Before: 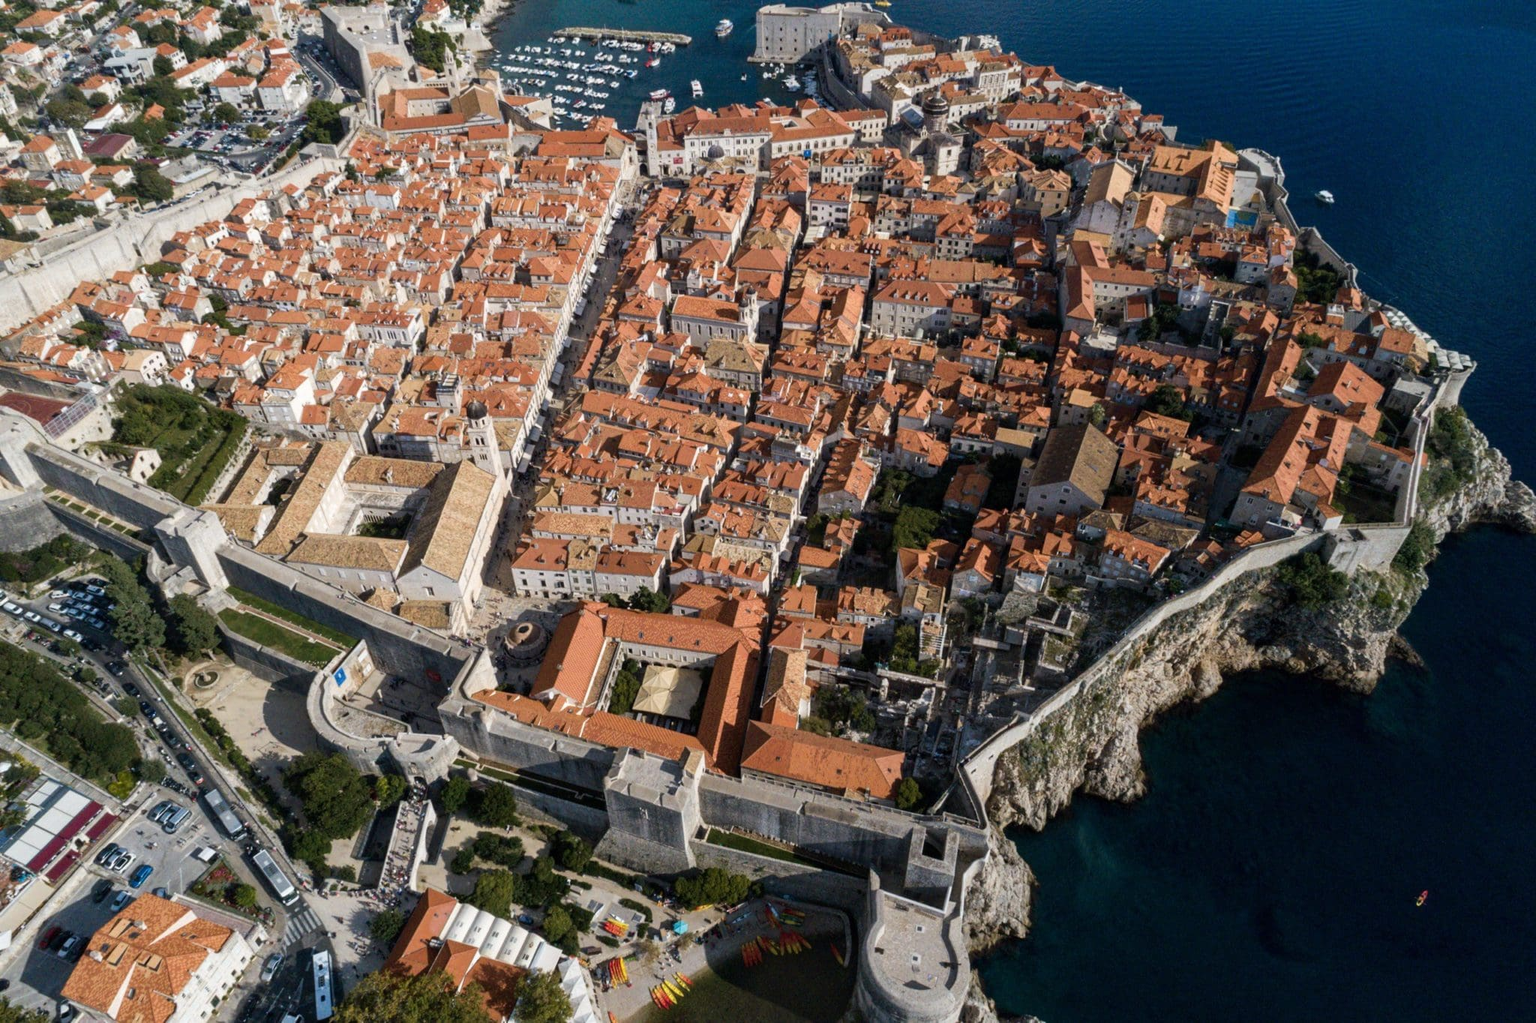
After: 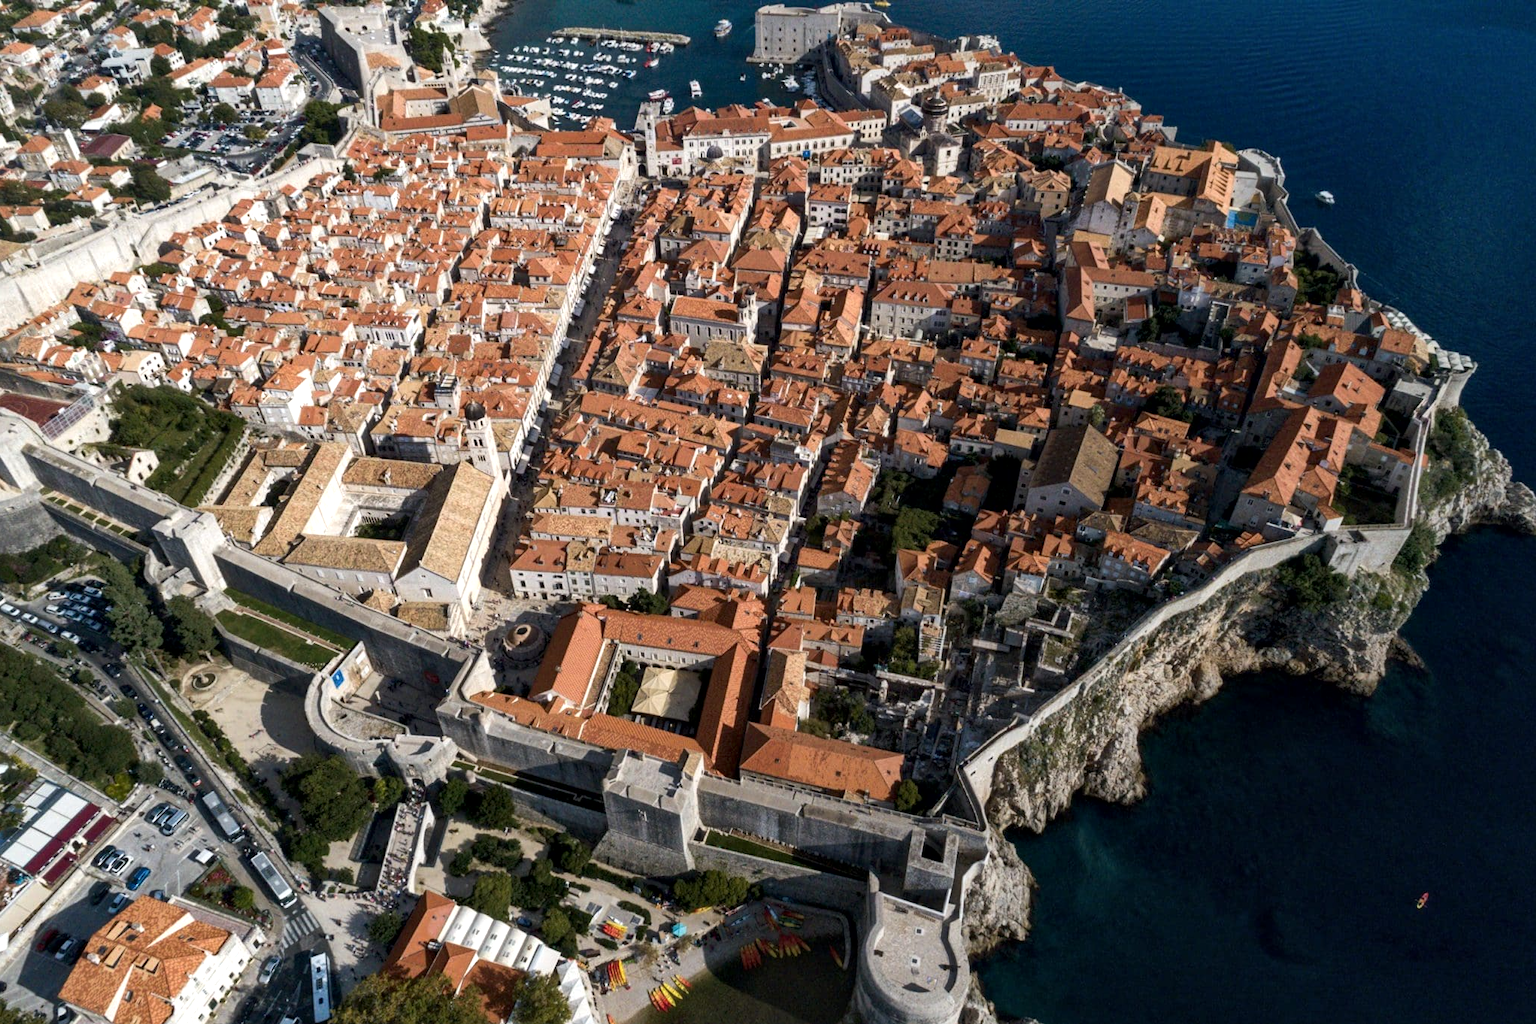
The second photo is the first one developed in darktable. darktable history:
local contrast: mode bilateral grid, contrast 26, coarseness 51, detail 124%, midtone range 0.2
tone equalizer: -8 EV -0.001 EV, -7 EV 0.003 EV, -6 EV -0.003 EV, -5 EV -0.011 EV, -4 EV -0.079 EV, -3 EV -0.211 EV, -2 EV -0.247 EV, -1 EV 0.084 EV, +0 EV 0.329 EV
crop and rotate: left 0.2%, bottom 0.008%
exposure: compensate exposure bias true, compensate highlight preservation false
